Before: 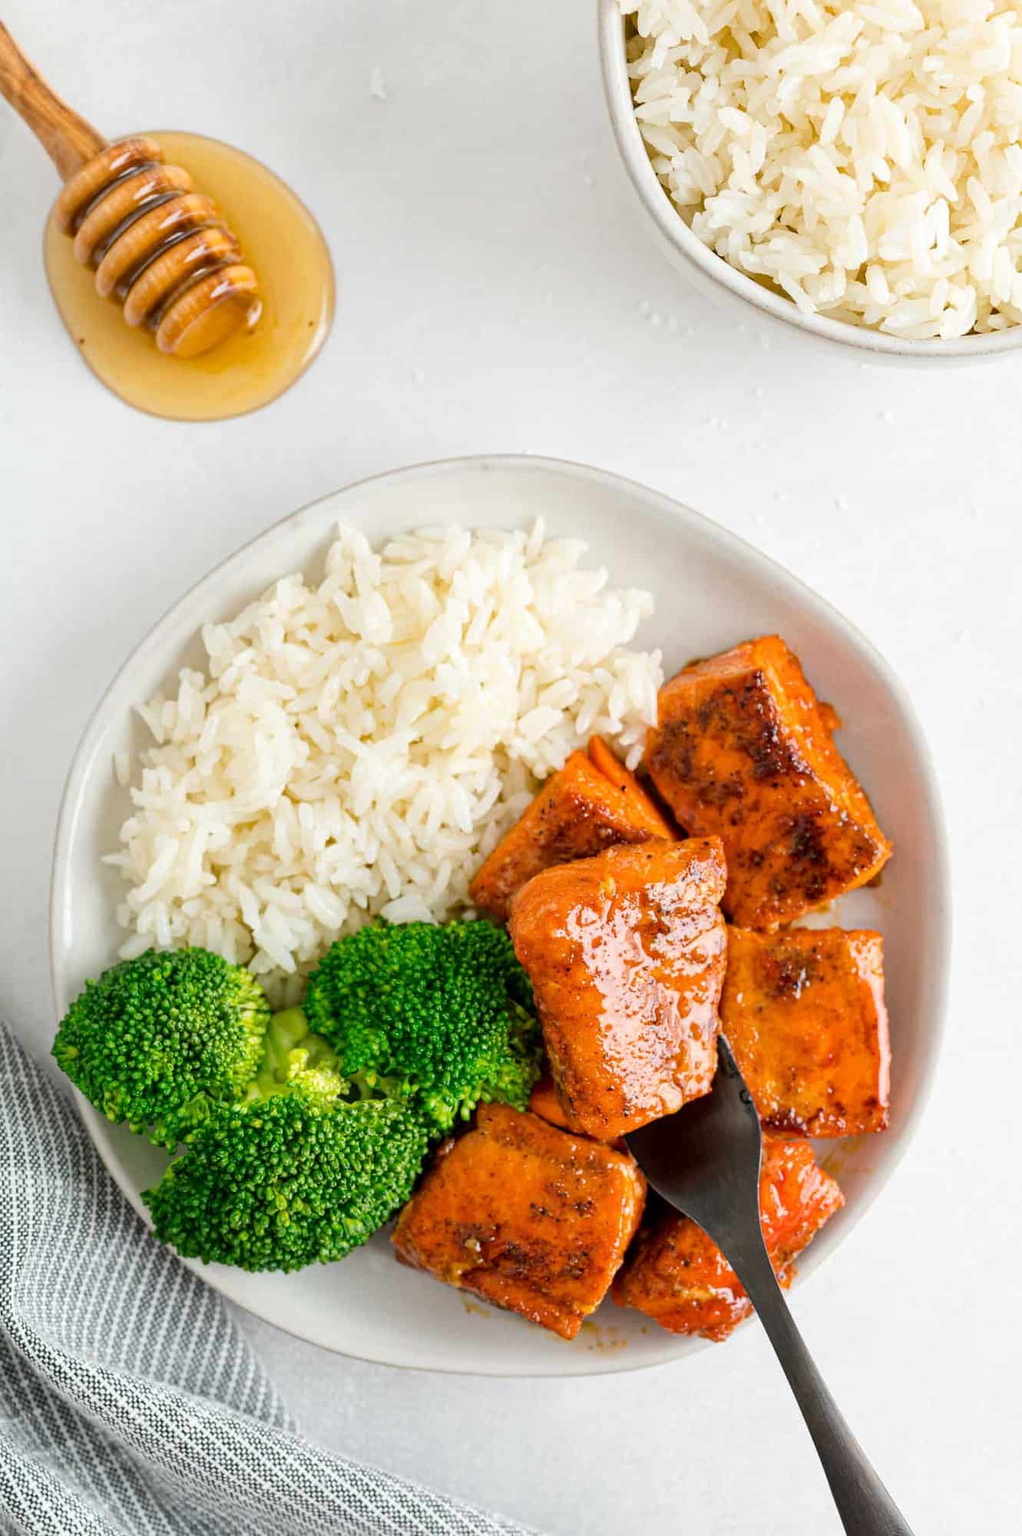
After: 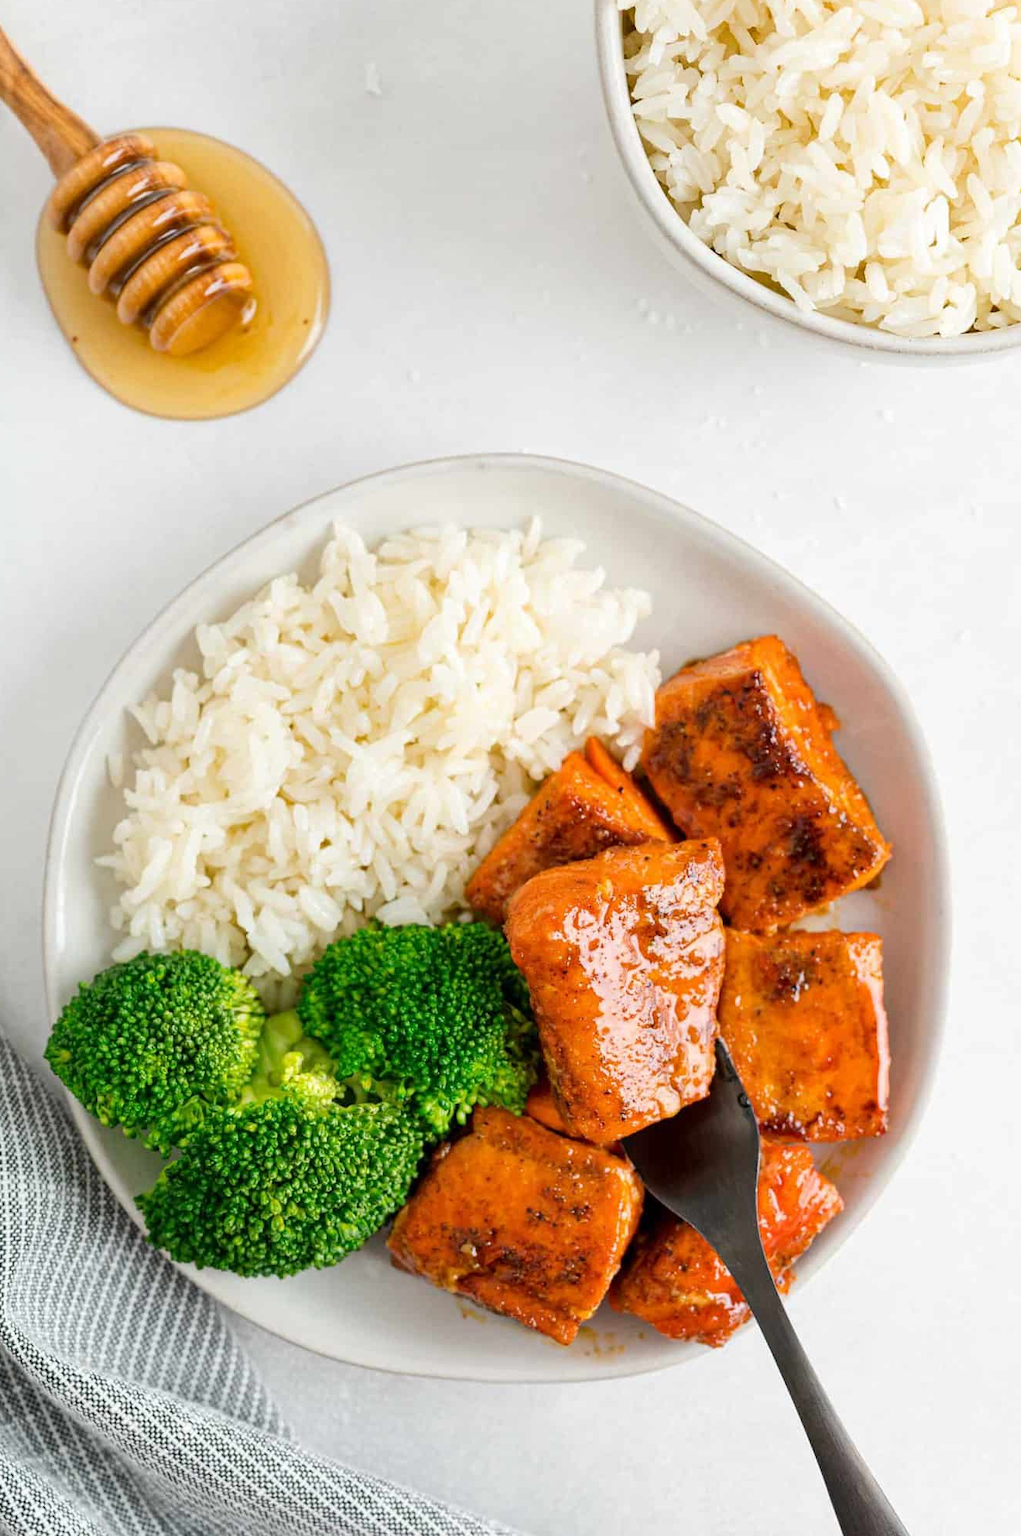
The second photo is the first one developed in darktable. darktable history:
crop and rotate: left 0.798%, top 0.349%, bottom 0.366%
